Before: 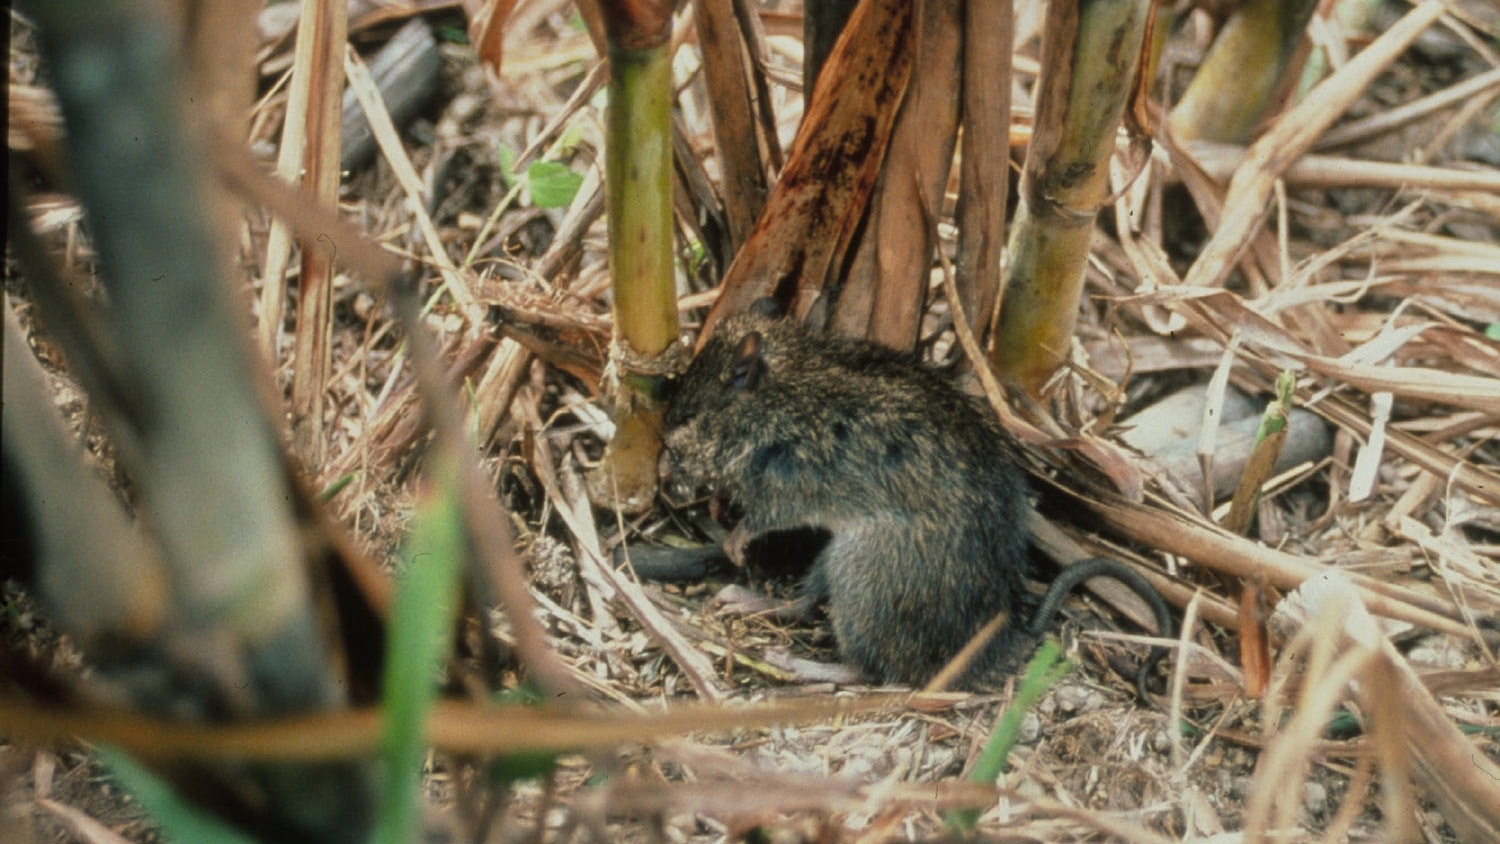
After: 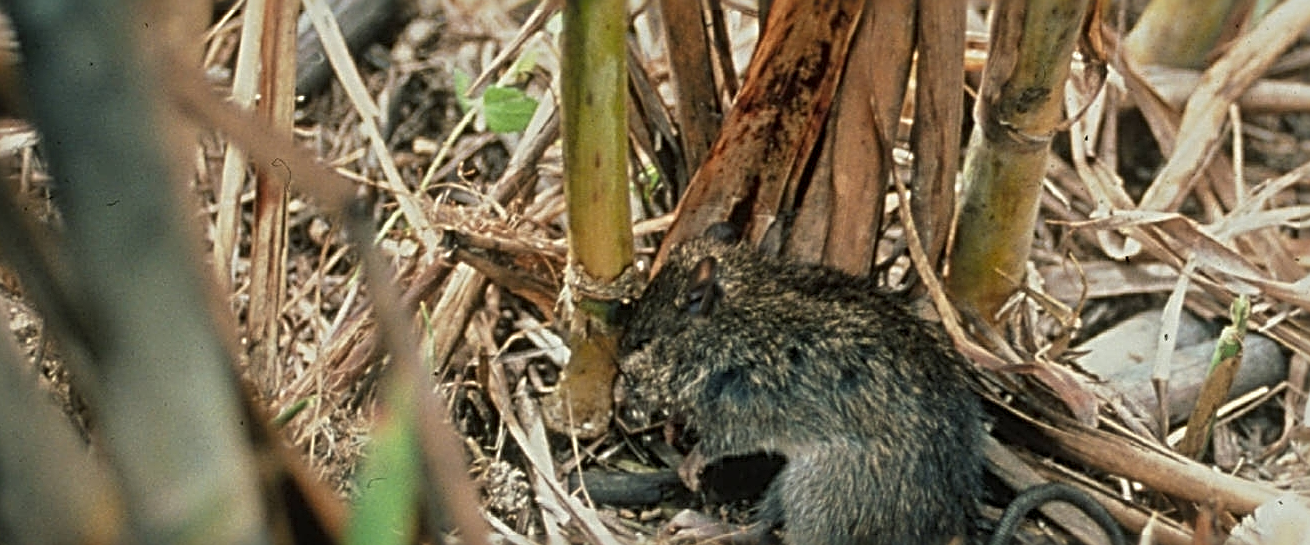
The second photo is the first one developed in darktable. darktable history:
crop: left 3.015%, top 8.969%, right 9.647%, bottom 26.457%
sharpen: radius 3.69, amount 0.928
